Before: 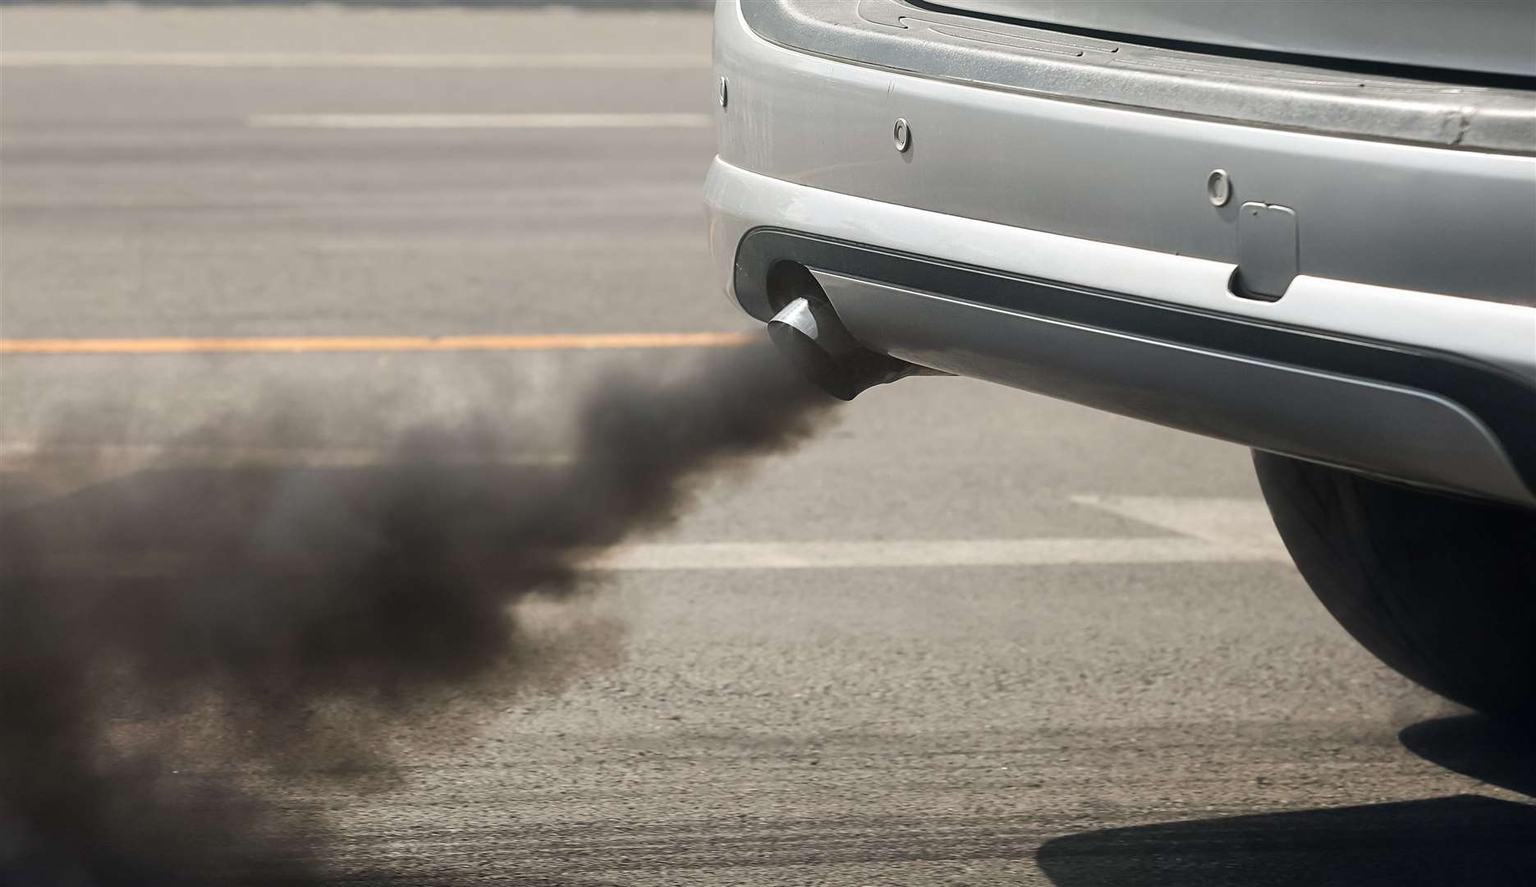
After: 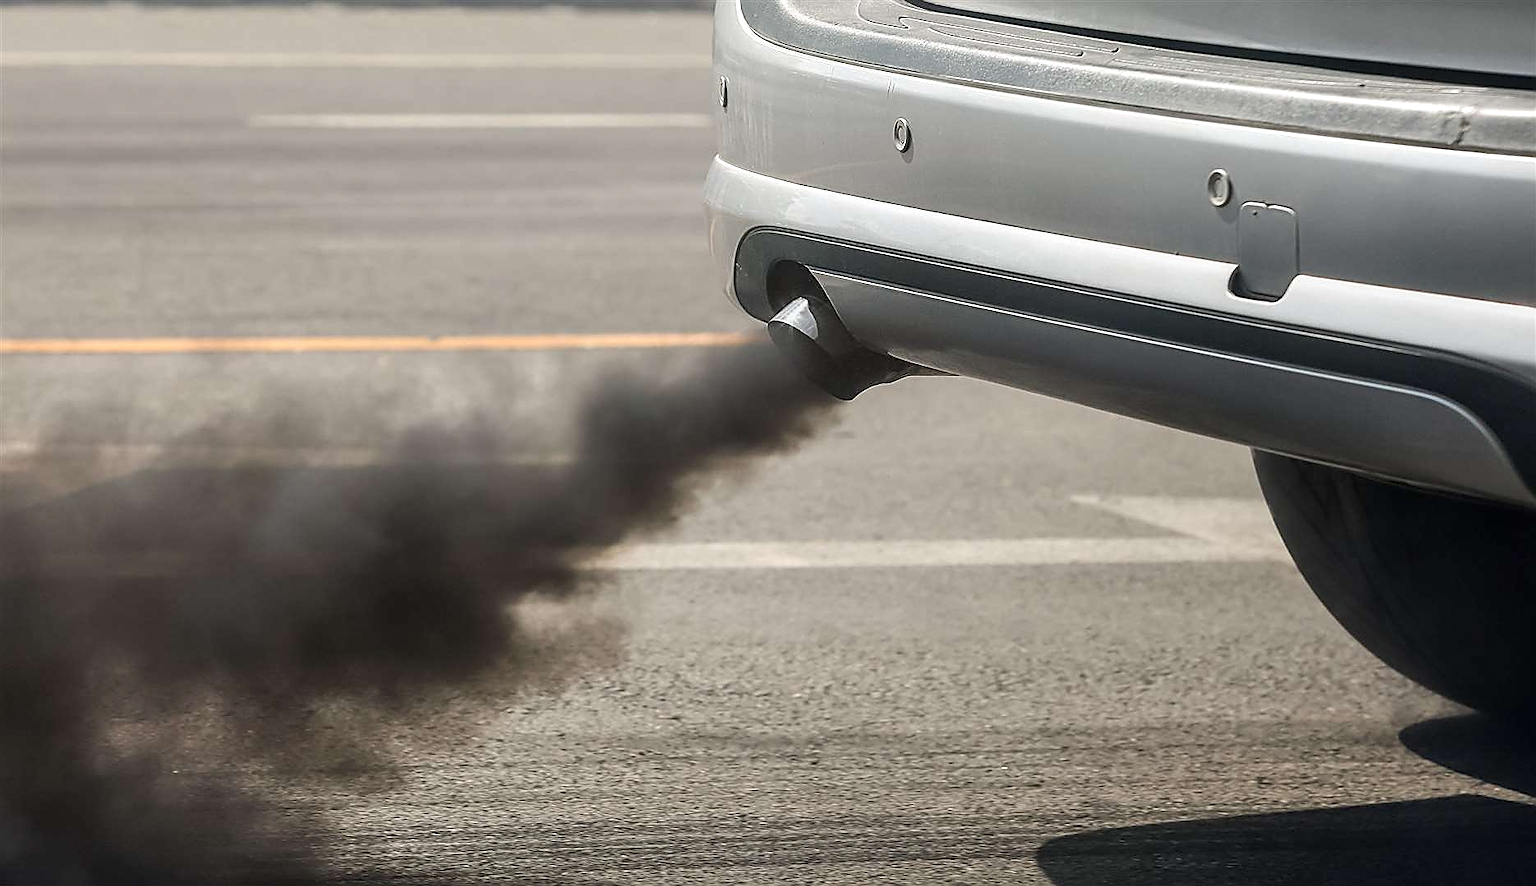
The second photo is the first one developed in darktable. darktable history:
sharpen: radius 1.361, amount 1.24, threshold 0.704
local contrast: on, module defaults
